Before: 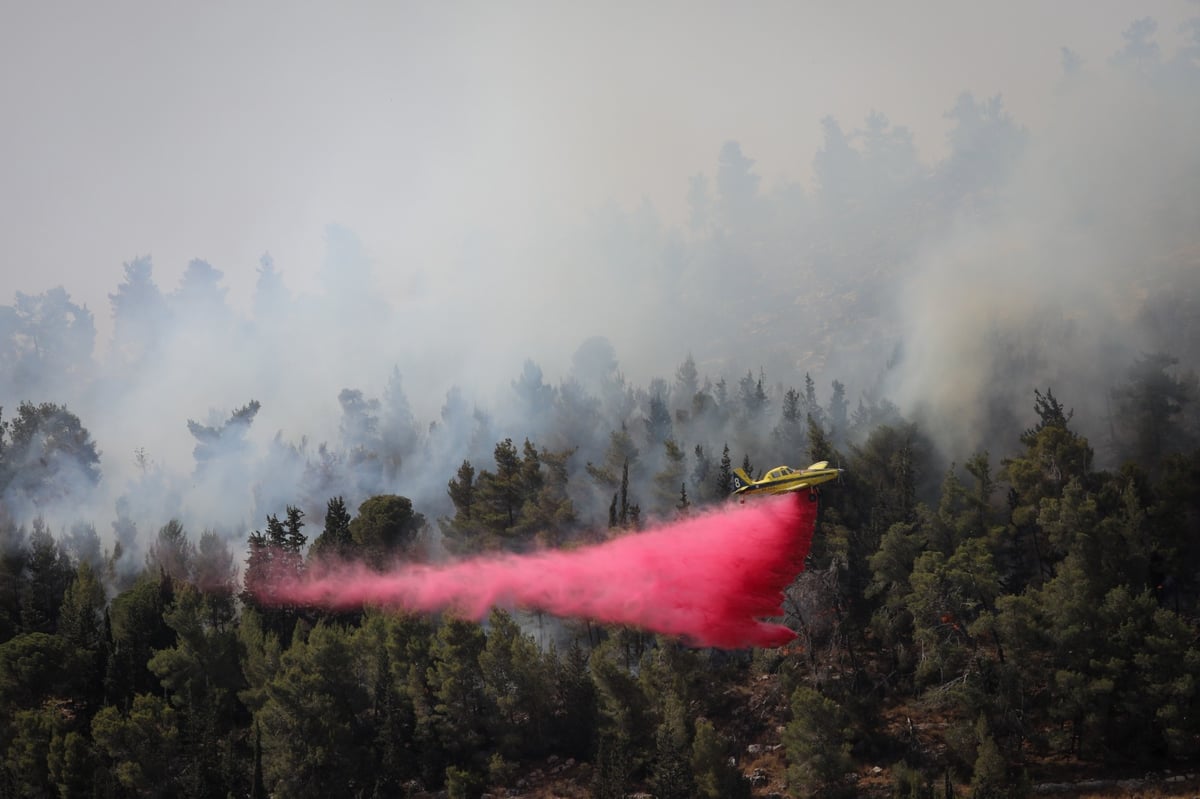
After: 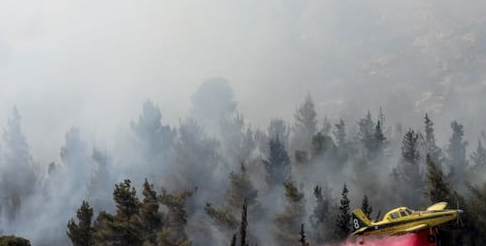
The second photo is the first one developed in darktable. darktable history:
local contrast: highlights 29%, detail 150%
shadows and highlights: shadows -41.71, highlights 64.14, soften with gaussian
crop: left 31.753%, top 32.525%, right 27.706%, bottom 36.369%
